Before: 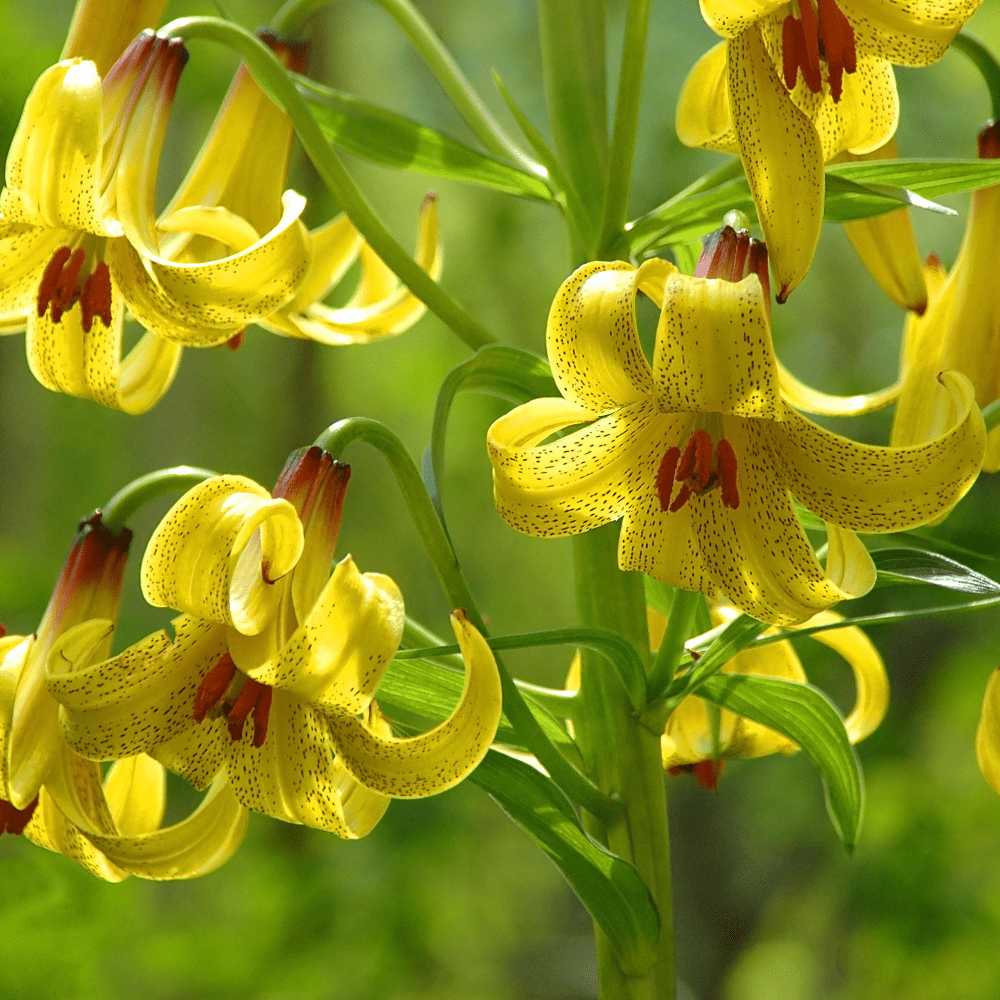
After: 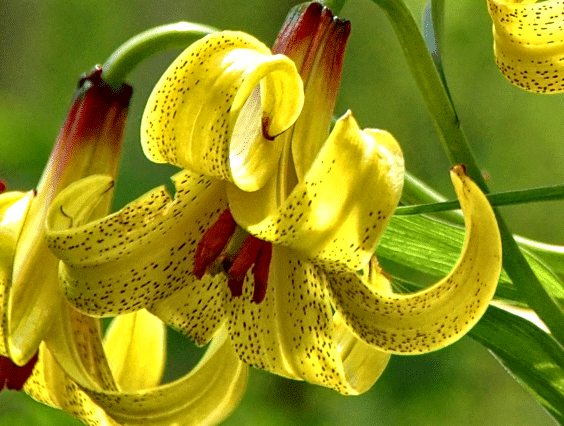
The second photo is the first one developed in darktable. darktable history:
local contrast: detail 130%
contrast equalizer: octaves 7, y [[0.528, 0.548, 0.563, 0.562, 0.546, 0.526], [0.55 ×6], [0 ×6], [0 ×6], [0 ×6]]
crop: top 44.483%, right 43.593%, bottom 12.892%
